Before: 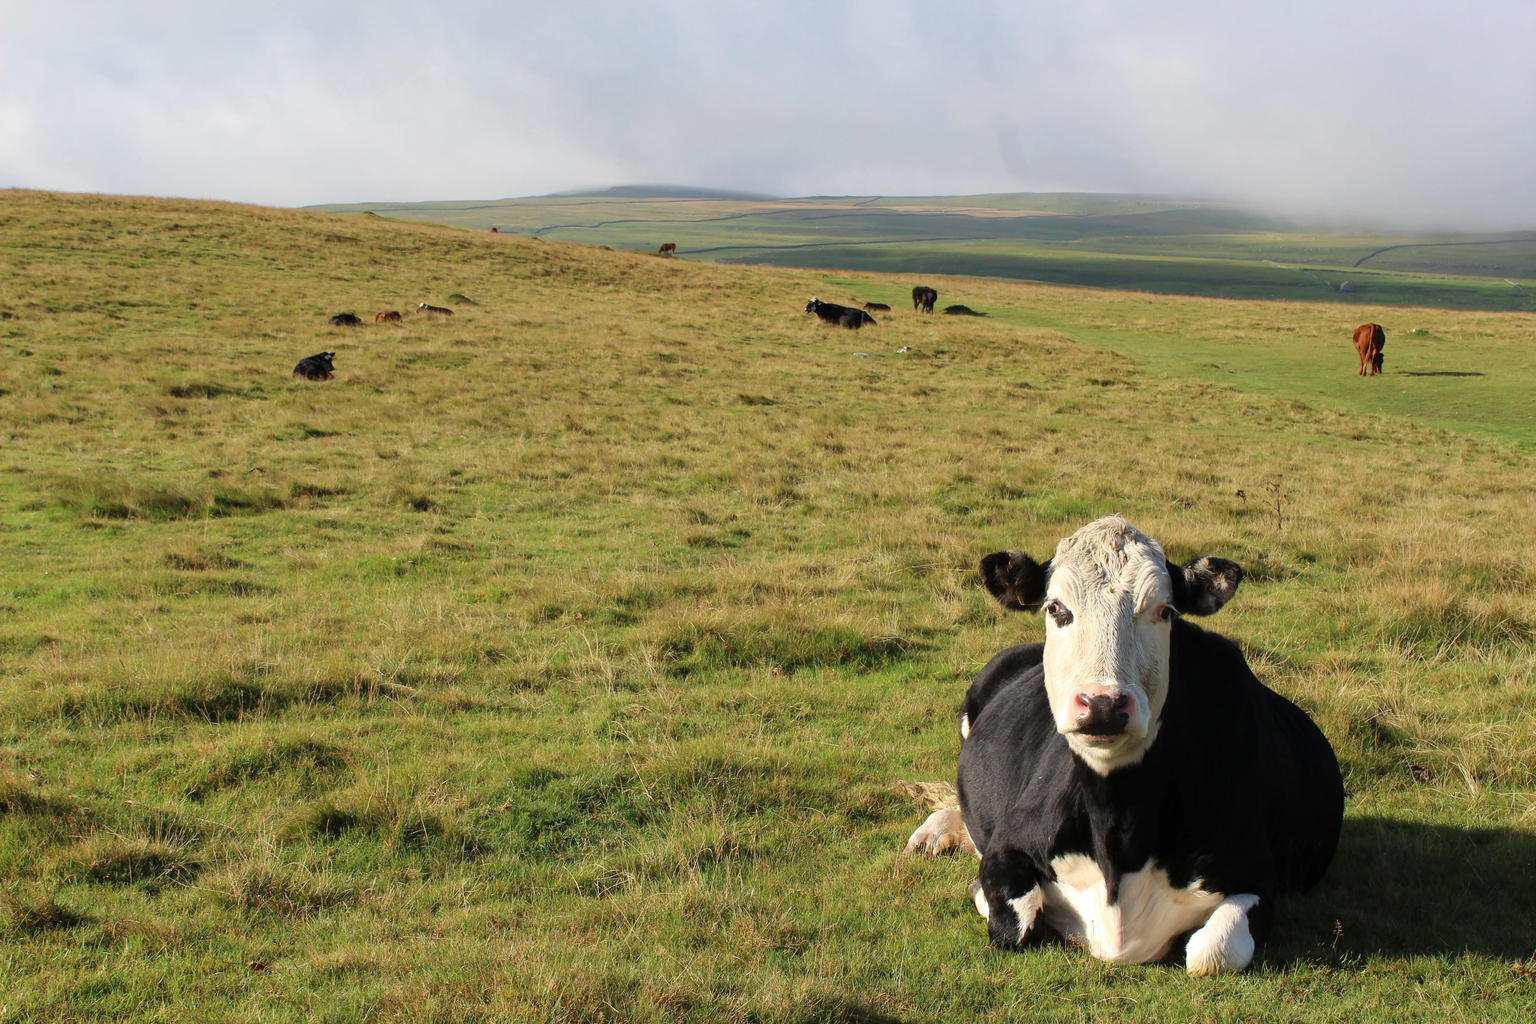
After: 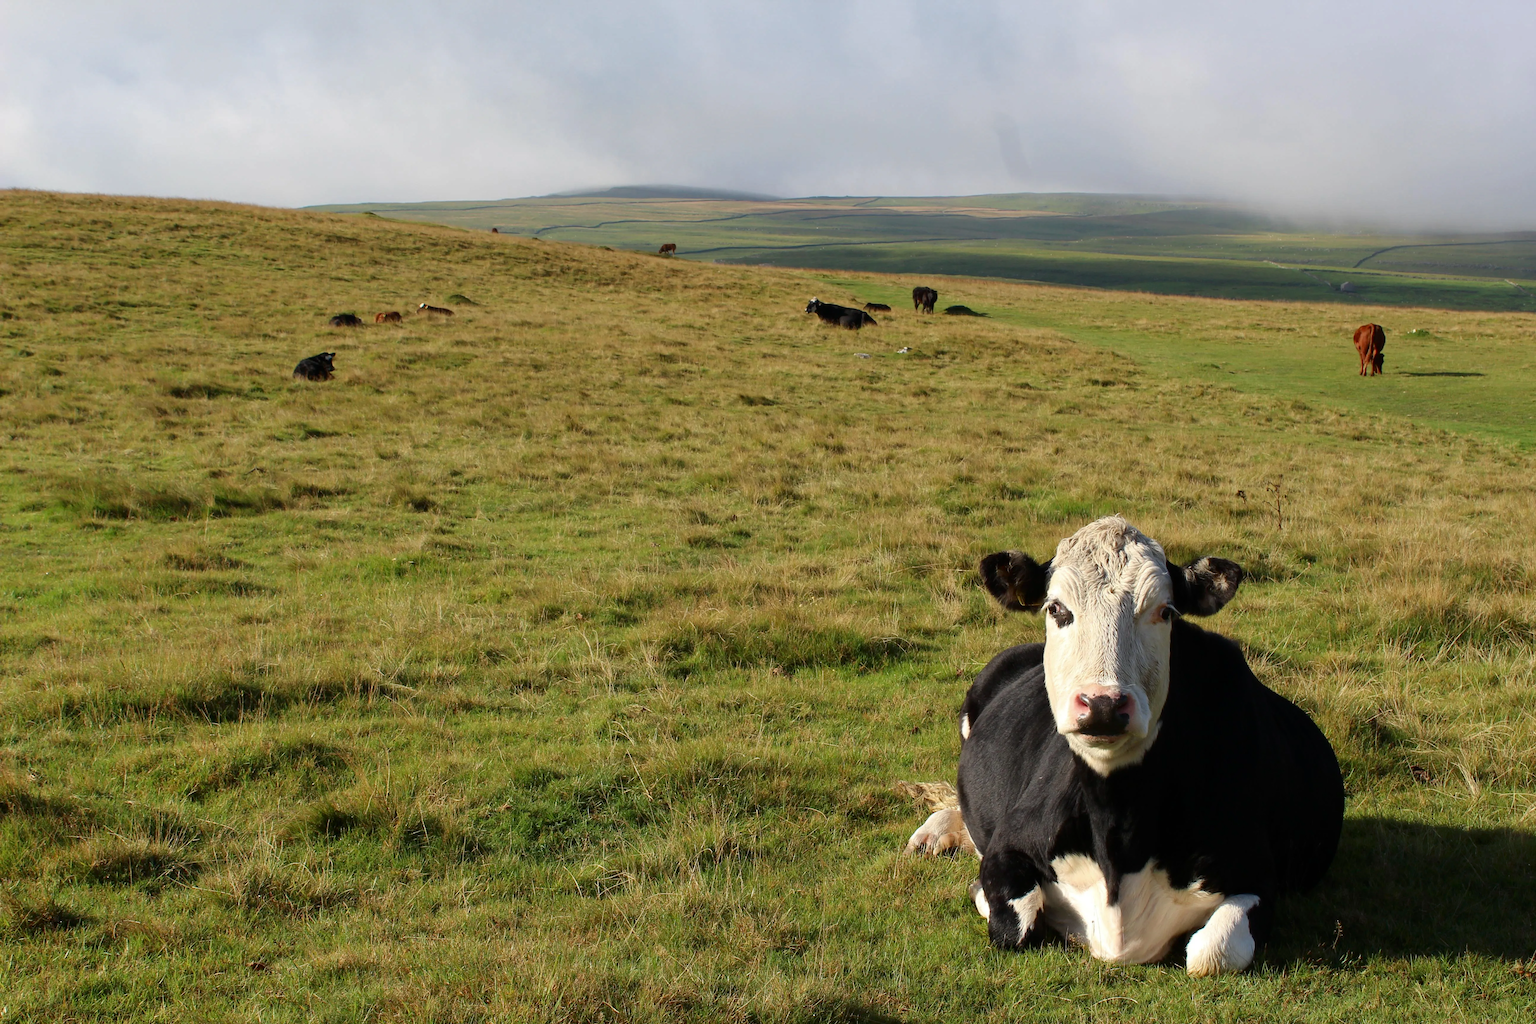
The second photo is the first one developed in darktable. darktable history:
exposure: compensate highlight preservation false
contrast brightness saturation: brightness -0.099
